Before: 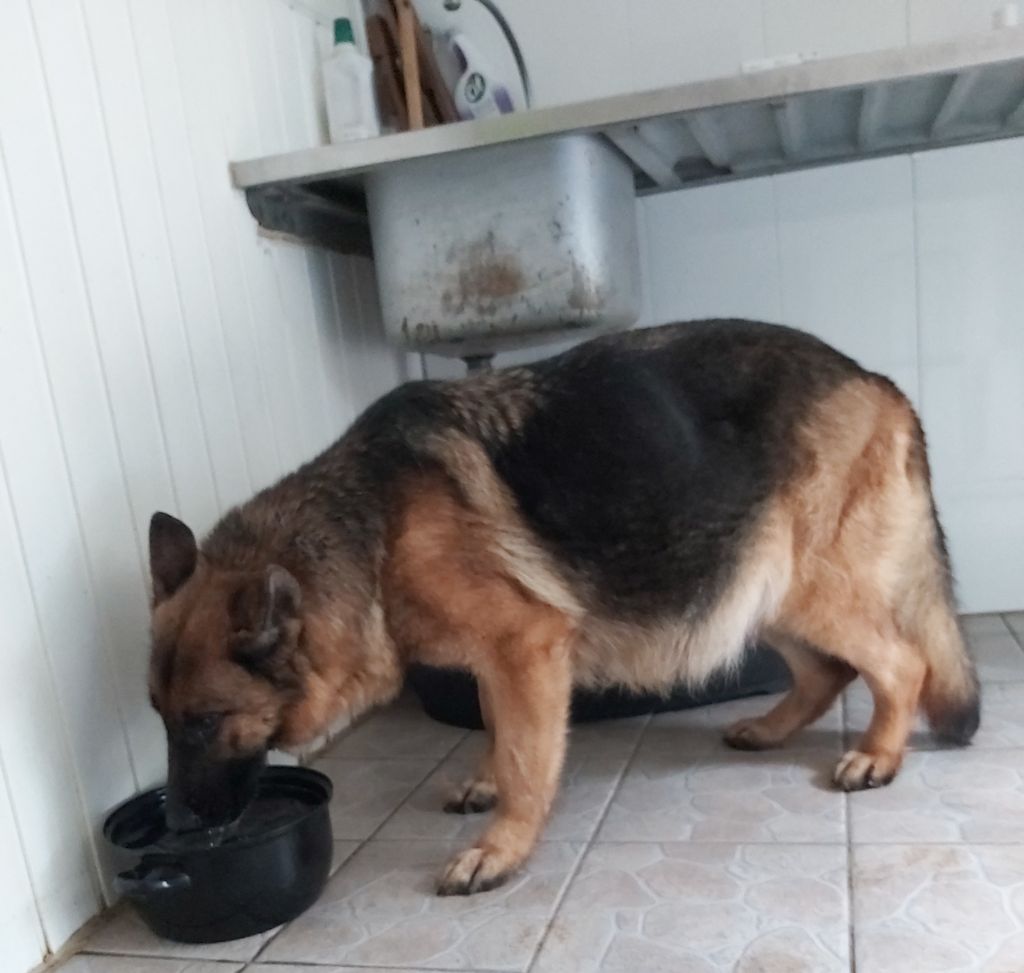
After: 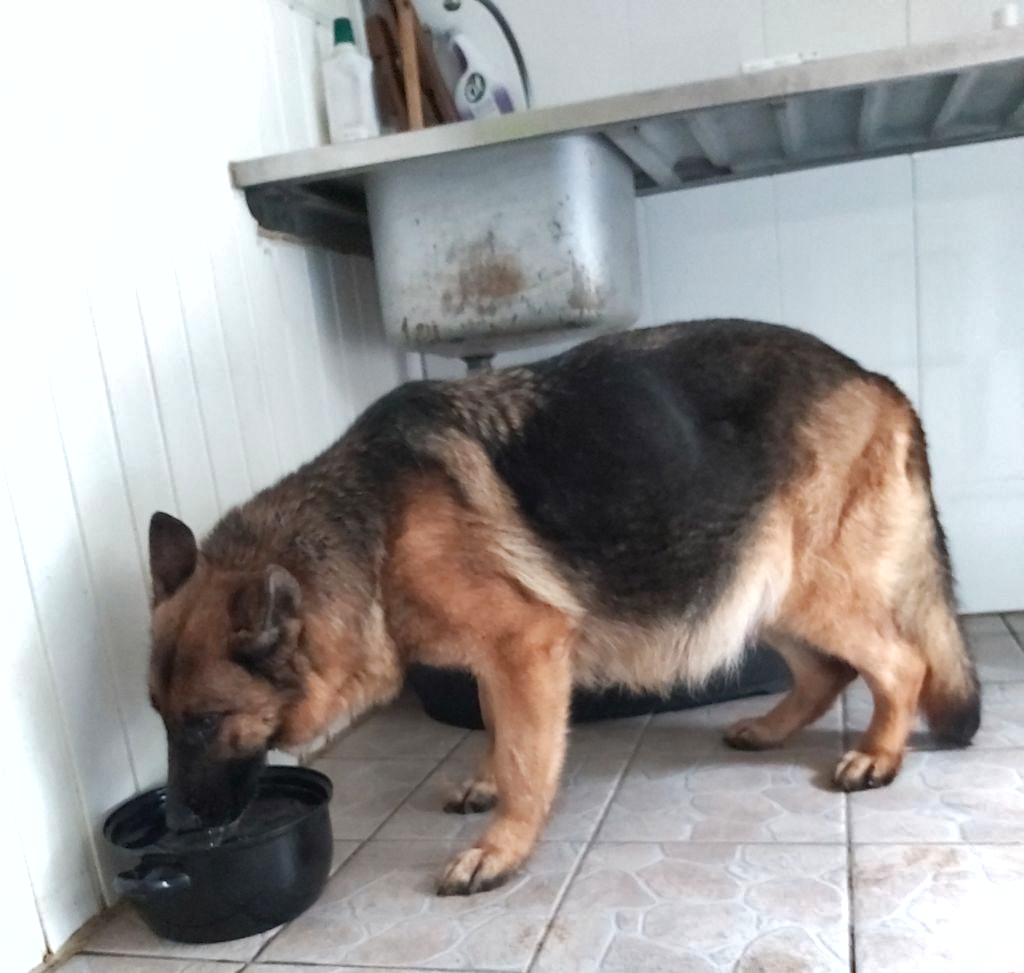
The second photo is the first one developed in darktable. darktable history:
shadows and highlights: low approximation 0.01, soften with gaussian
exposure: black level correction 0, exposure 0.5 EV, compensate exposure bias true, compensate highlight preservation false
